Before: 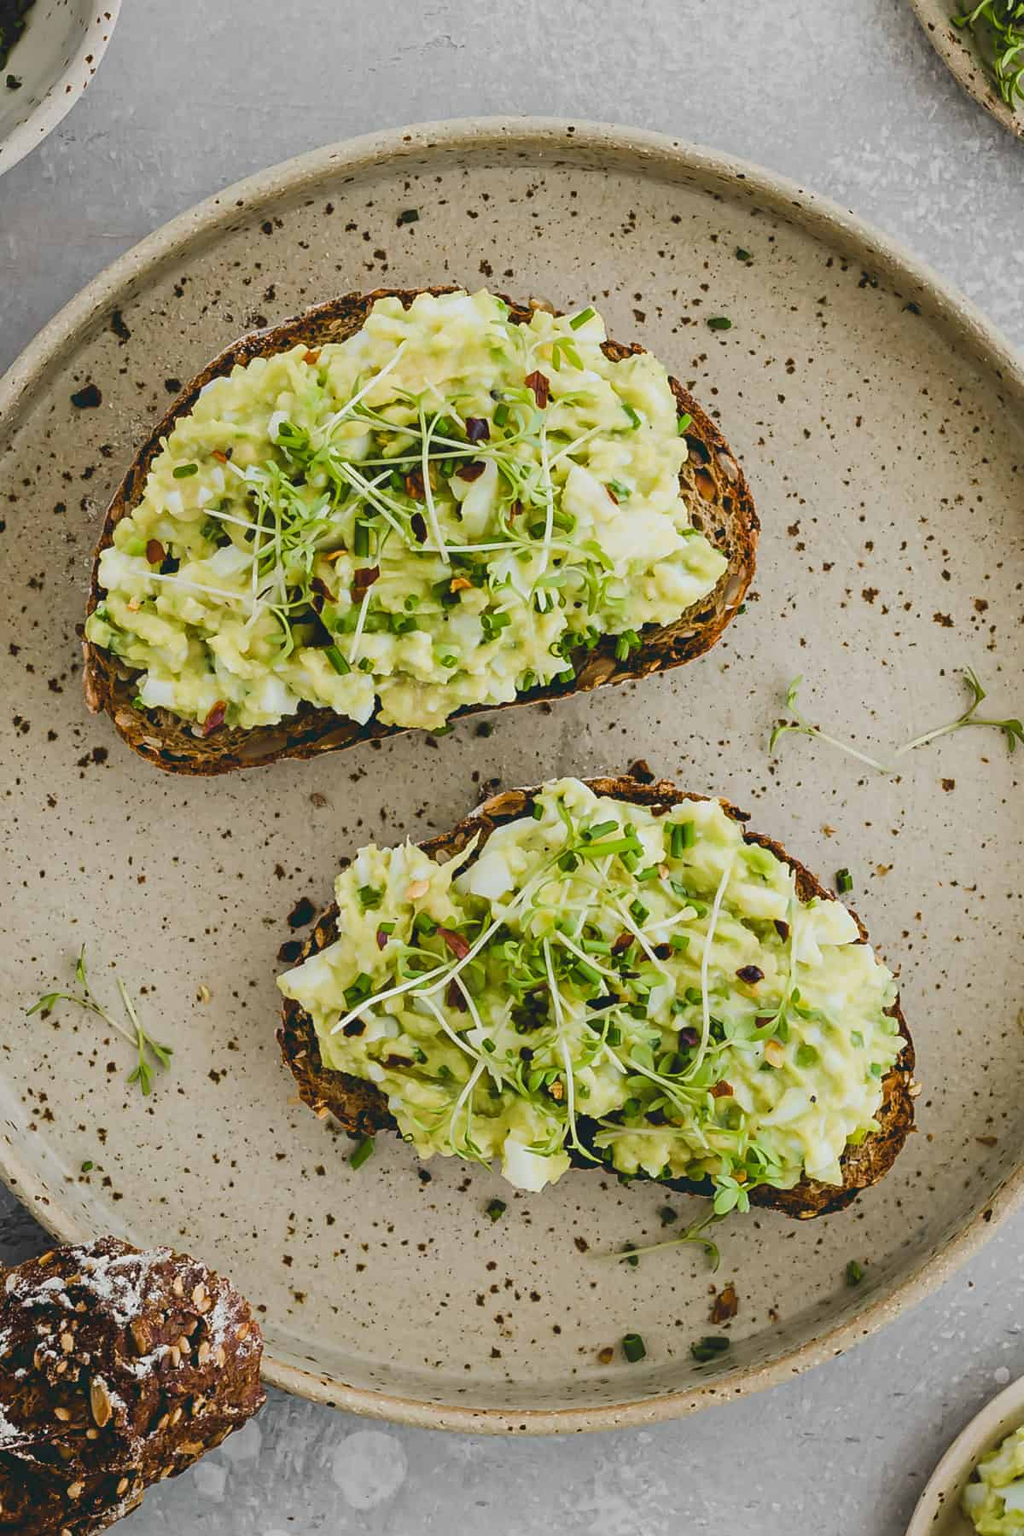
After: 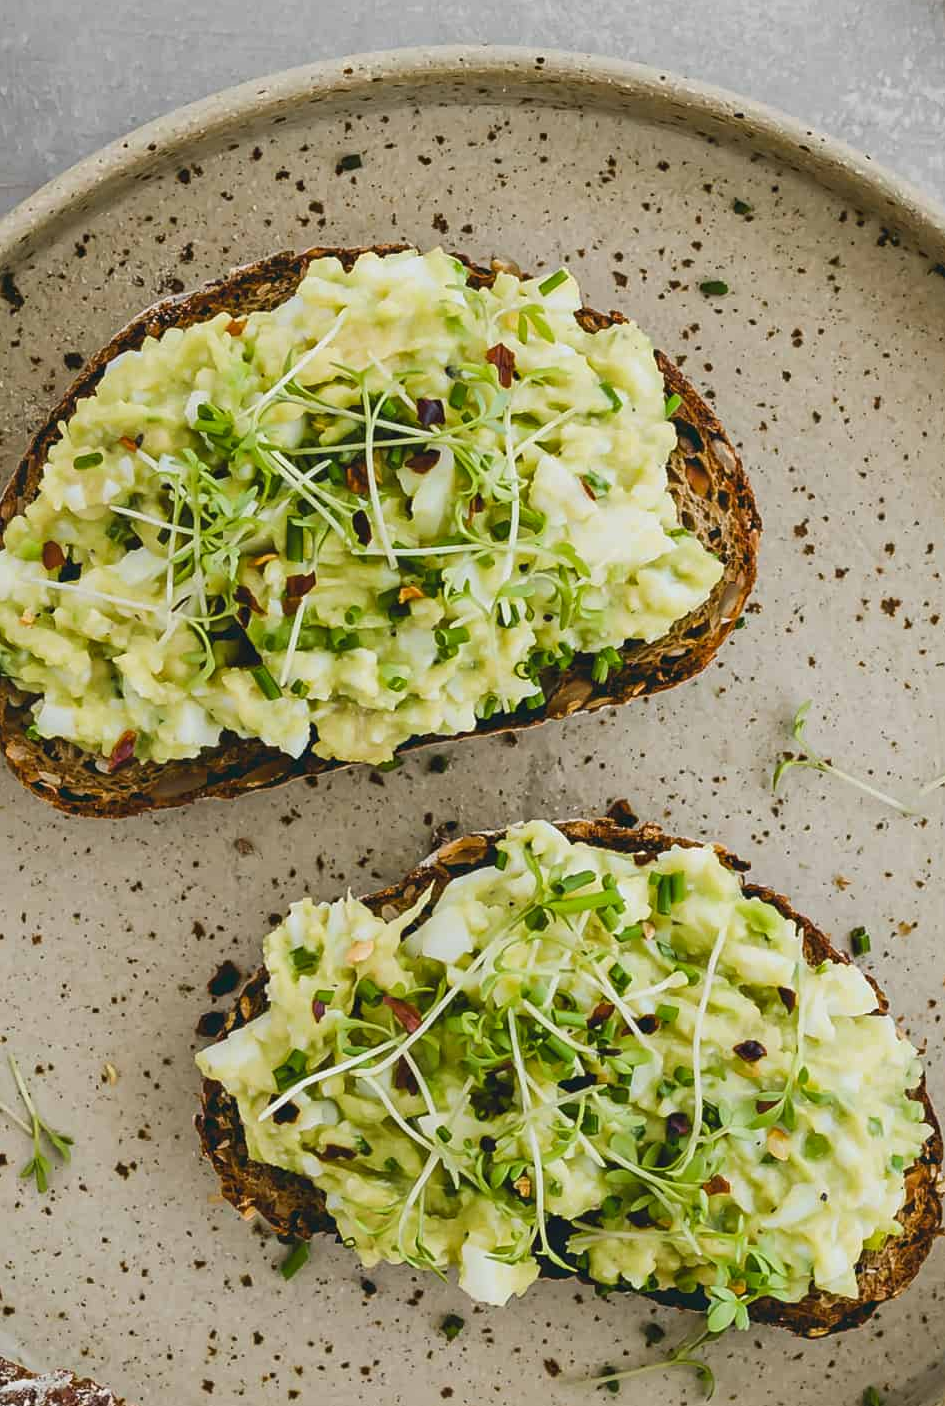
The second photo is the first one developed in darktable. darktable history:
local contrast: mode bilateral grid, contrast 20, coarseness 50, detail 120%, midtone range 0.2
crop and rotate: left 10.77%, top 5.1%, right 10.41%, bottom 16.76%
